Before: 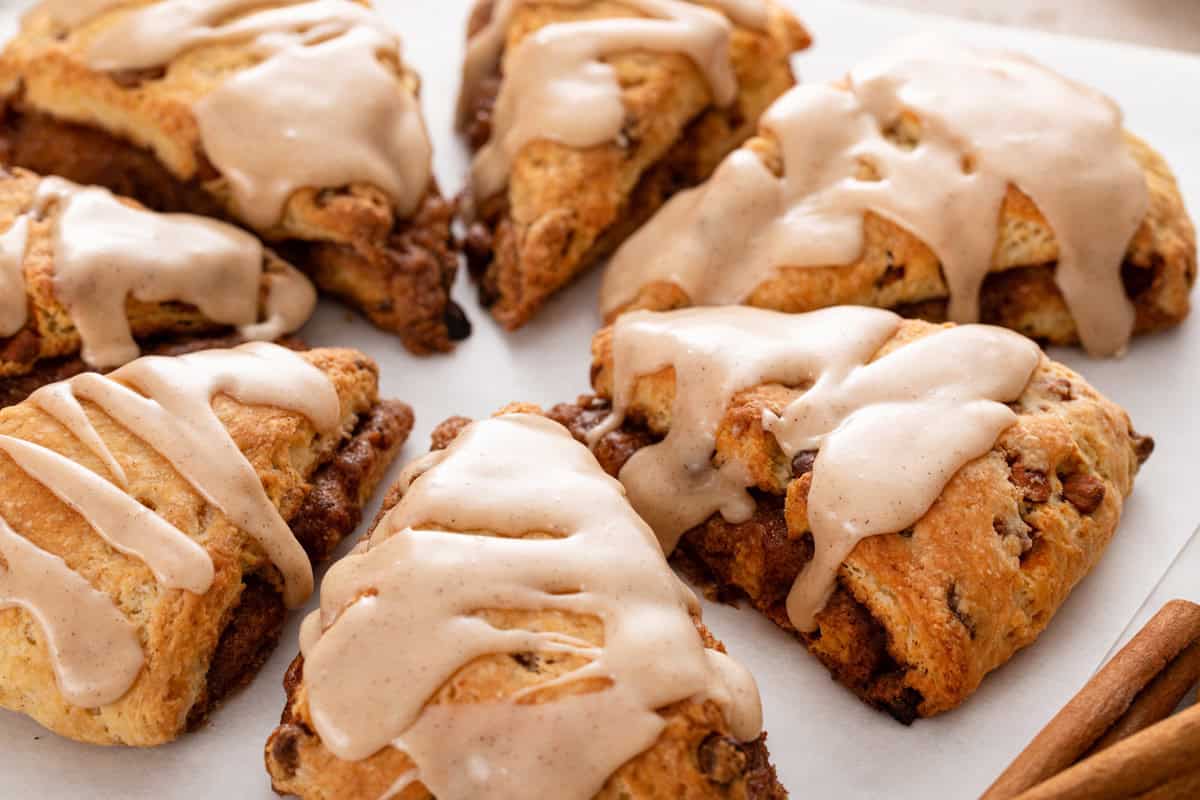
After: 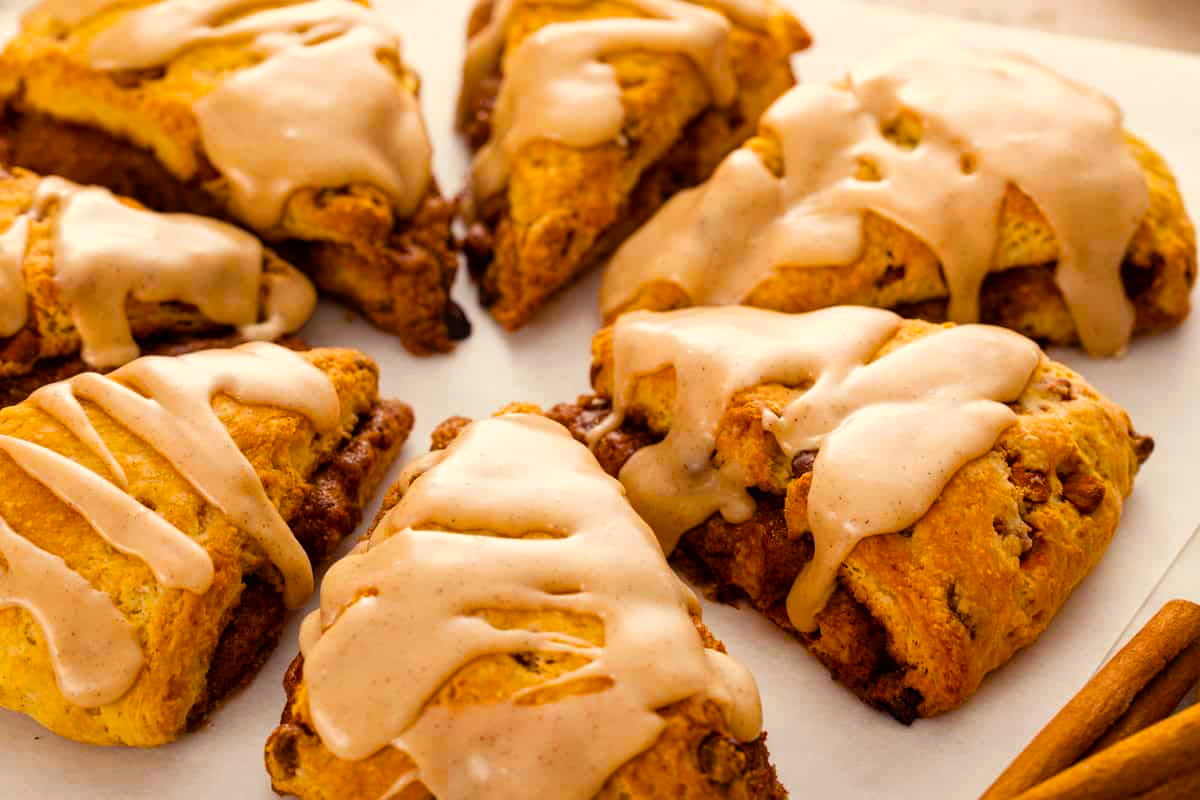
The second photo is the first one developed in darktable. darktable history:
color balance rgb: power › luminance 1.158%, power › chroma 0.393%, power › hue 31.01°, highlights gain › chroma 3.005%, highlights gain › hue 78.1°, perceptual saturation grading › global saturation 50.859%
